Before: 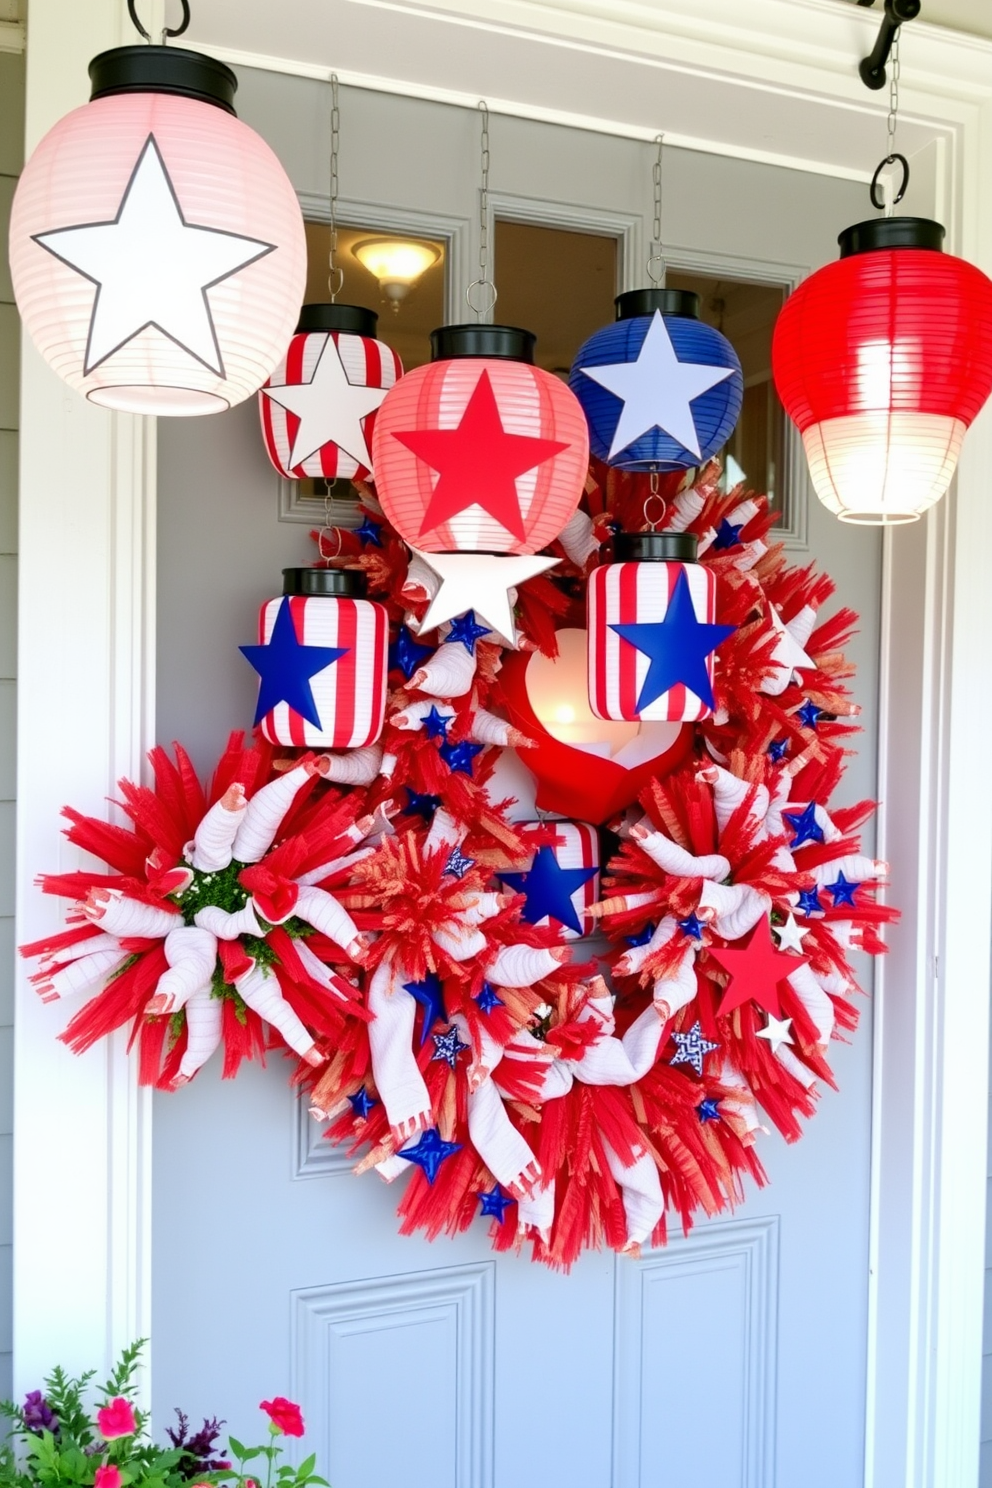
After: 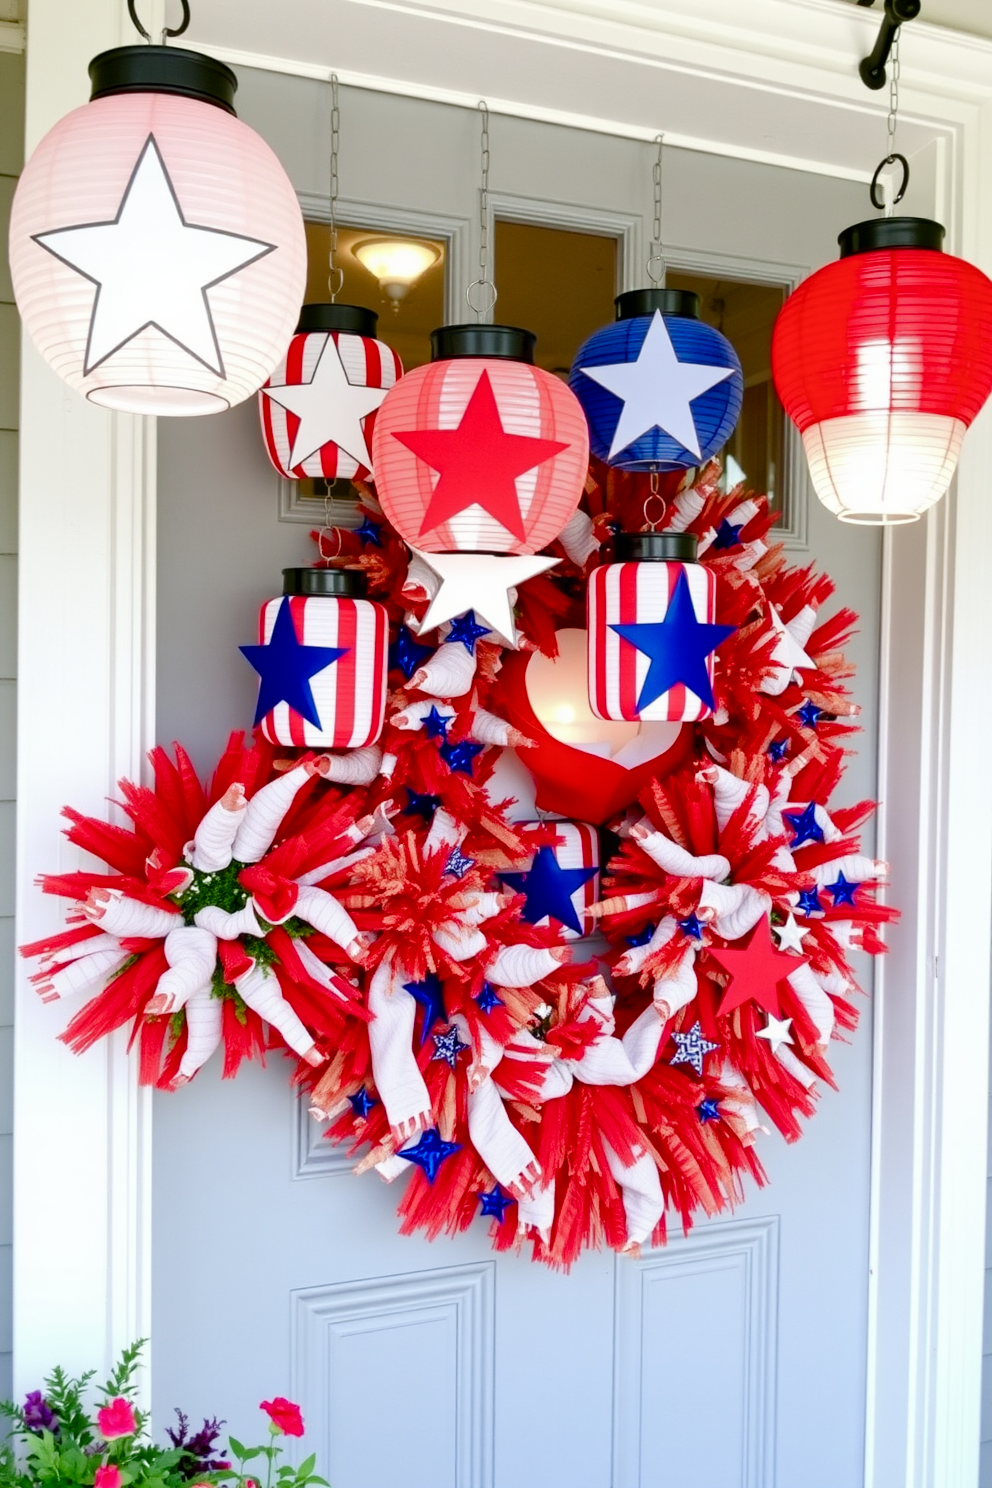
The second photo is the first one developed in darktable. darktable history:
color balance rgb: perceptual saturation grading › global saturation 20%, perceptual saturation grading › highlights -48.912%, perceptual saturation grading › shadows 26.128%
